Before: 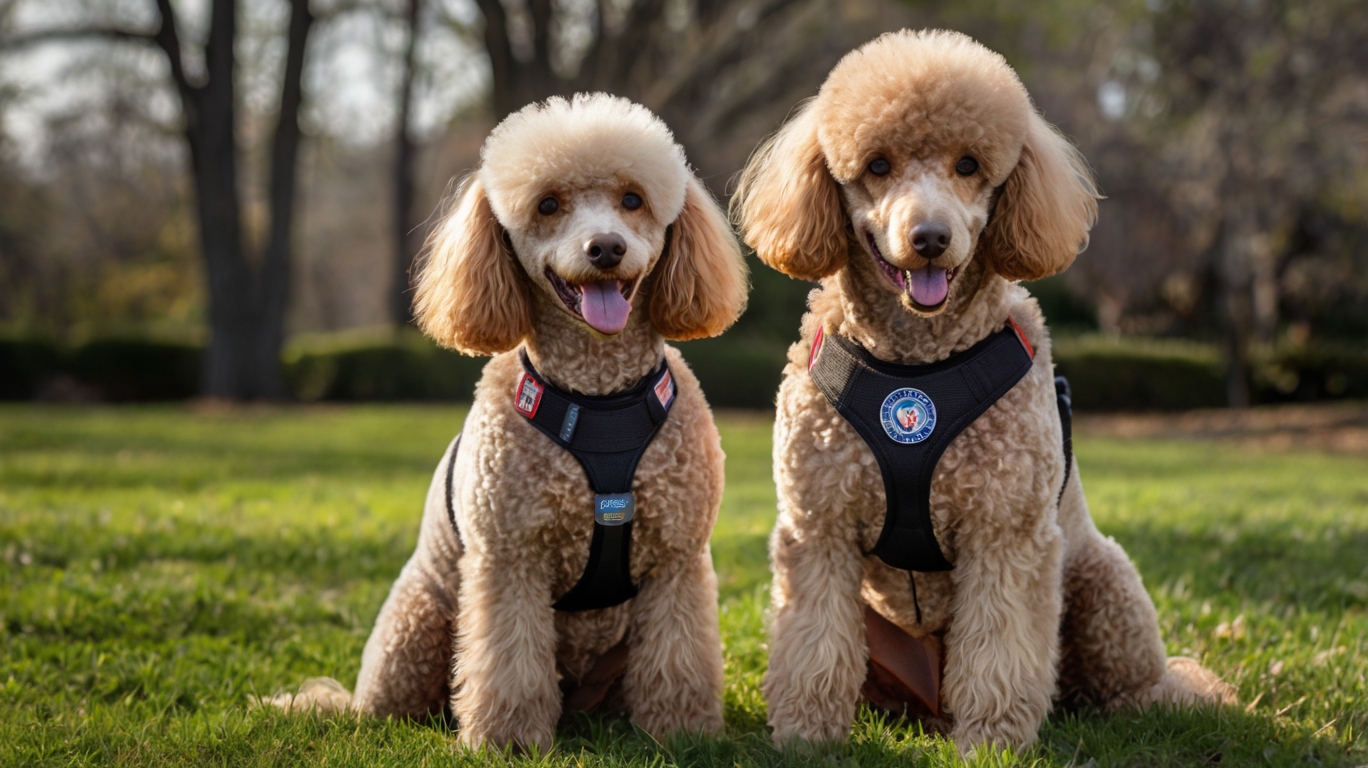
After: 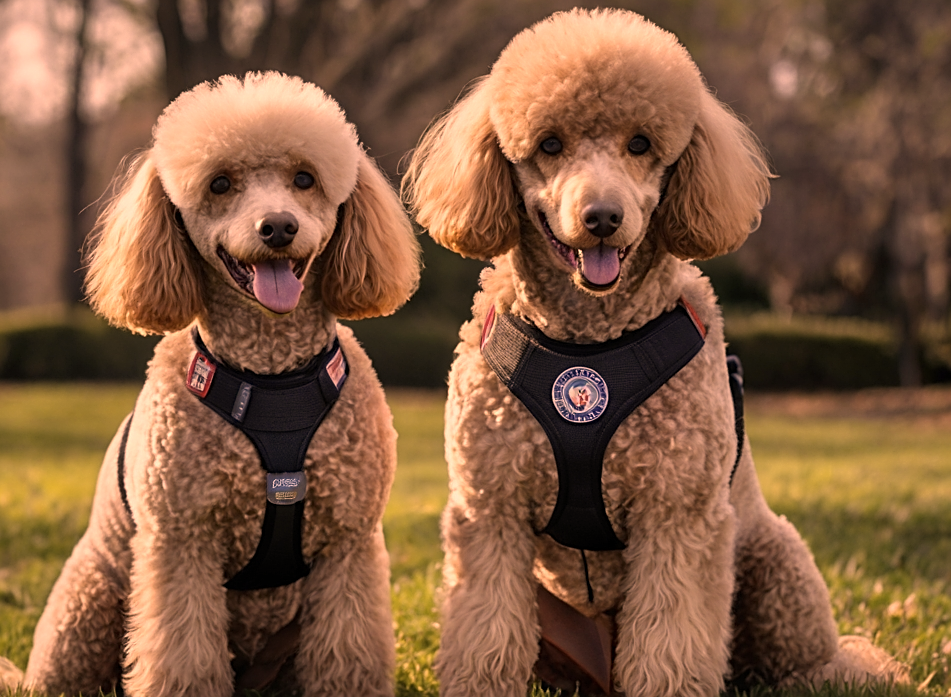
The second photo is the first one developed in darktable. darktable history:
color correction: highlights a* 40, highlights b* 40, saturation 0.69
sharpen: on, module defaults
crop and rotate: left 24.034%, top 2.838%, right 6.406%, bottom 6.299%
